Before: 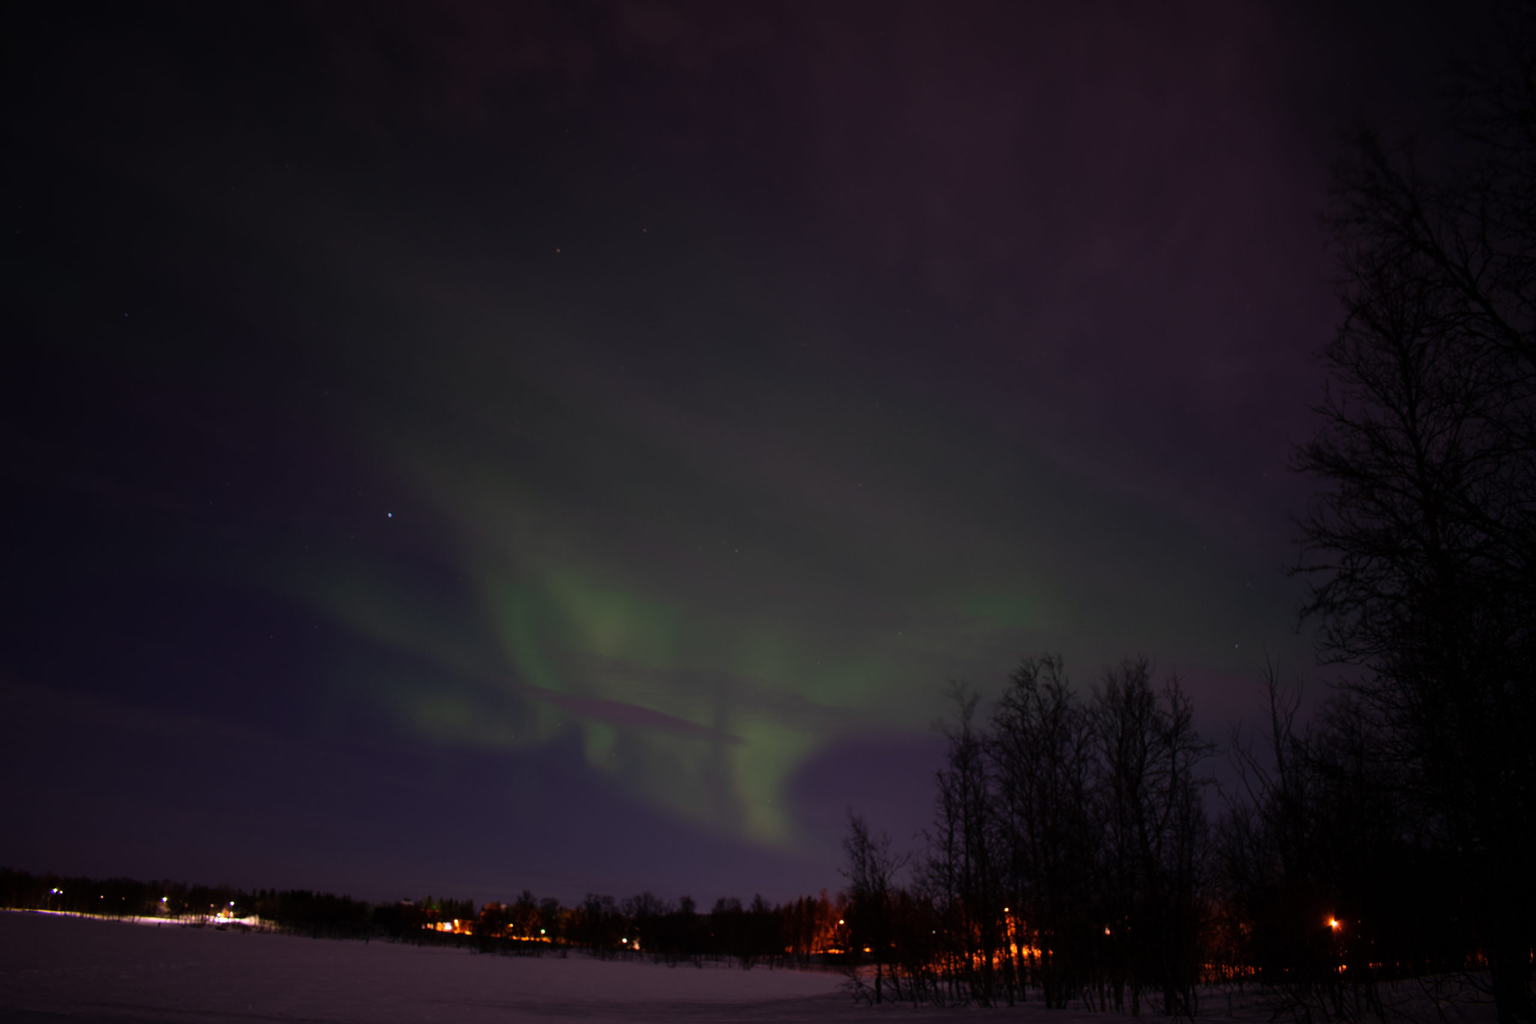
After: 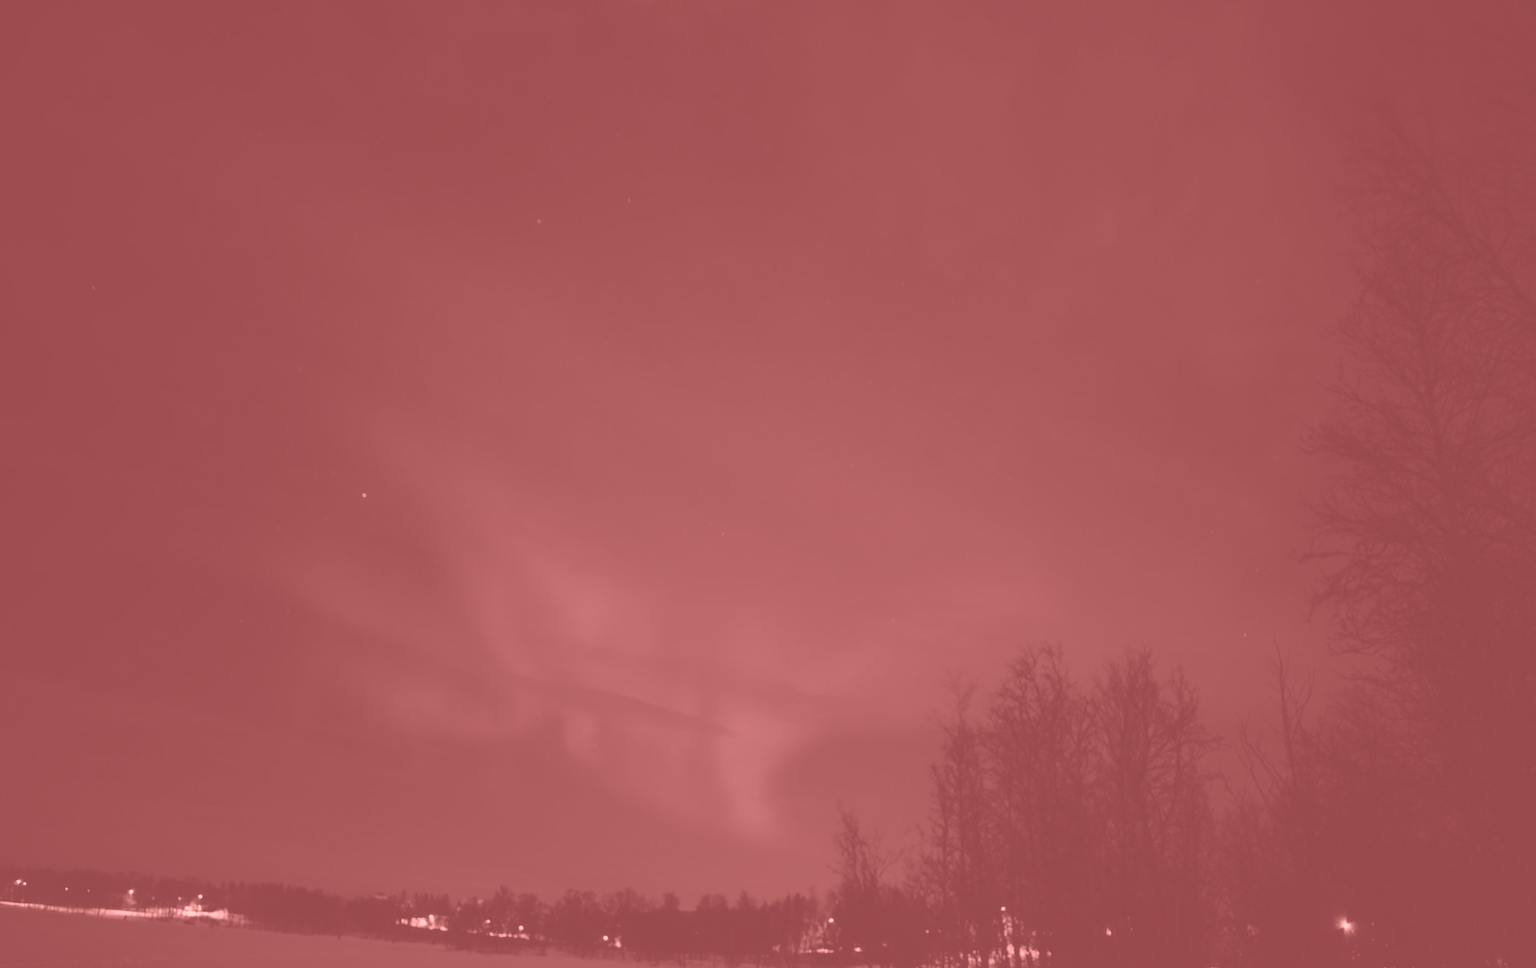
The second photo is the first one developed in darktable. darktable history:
colorize: saturation 51%, source mix 50.67%, lightness 50.67%
rotate and perspective: rotation 0.192°, lens shift (horizontal) -0.015, crop left 0.005, crop right 0.996, crop top 0.006, crop bottom 0.99
crop: left 1.964%, top 3.251%, right 1.122%, bottom 4.933%
